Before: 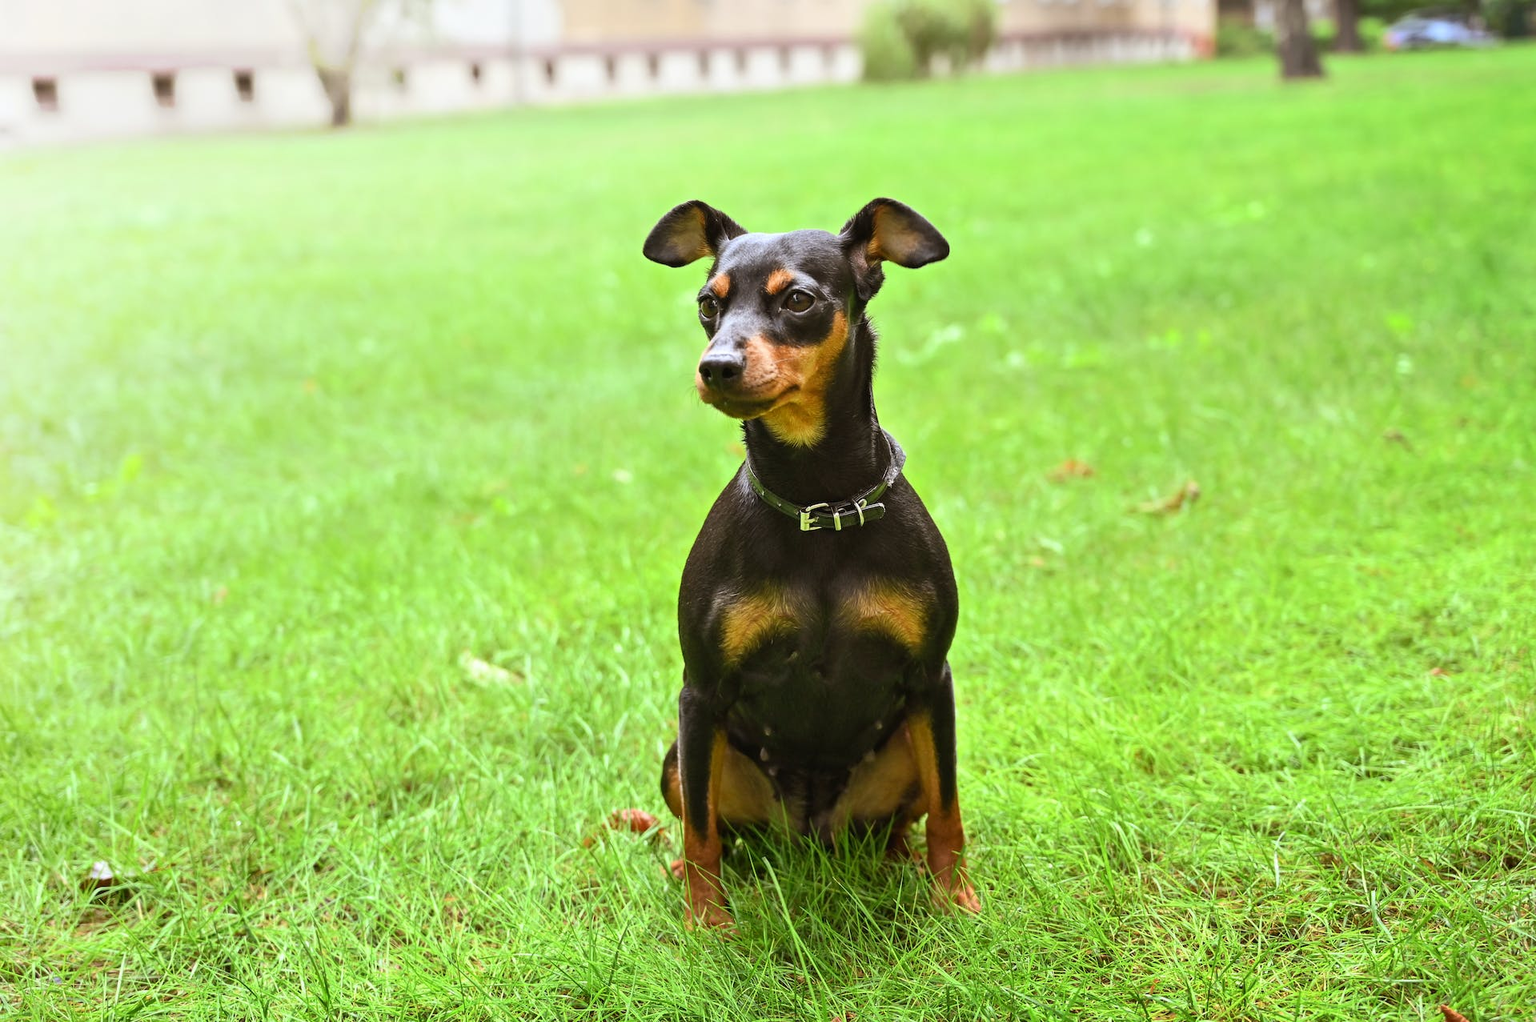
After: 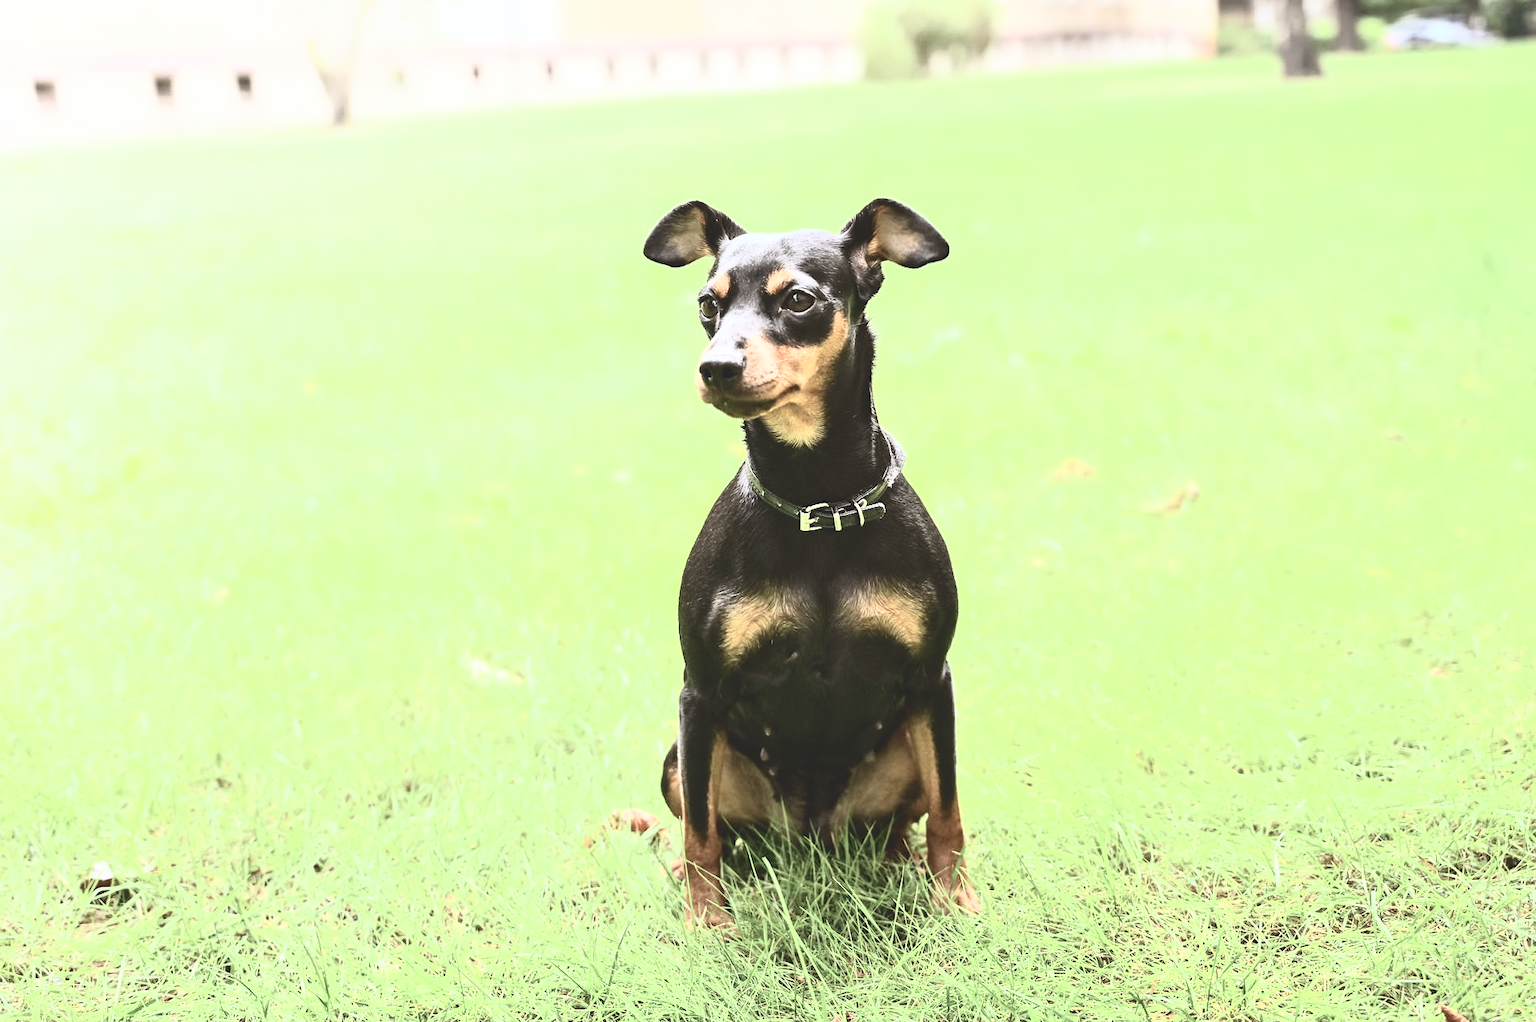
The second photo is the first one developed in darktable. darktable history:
contrast brightness saturation: contrast 0.551, brightness 0.569, saturation -0.349
tone curve: curves: ch0 [(0, 0) (0.003, 0.139) (0.011, 0.14) (0.025, 0.138) (0.044, 0.14) (0.069, 0.149) (0.1, 0.161) (0.136, 0.179) (0.177, 0.203) (0.224, 0.245) (0.277, 0.302) (0.335, 0.382) (0.399, 0.461) (0.468, 0.546) (0.543, 0.614) (0.623, 0.687) (0.709, 0.758) (0.801, 0.84) (0.898, 0.912) (1, 1)], color space Lab, independent channels, preserve colors none
